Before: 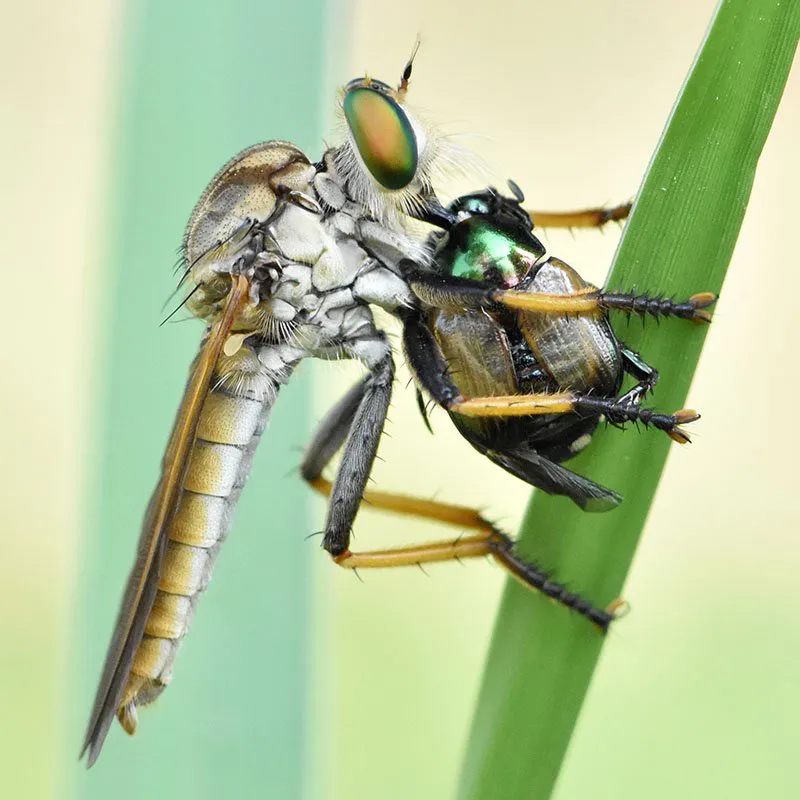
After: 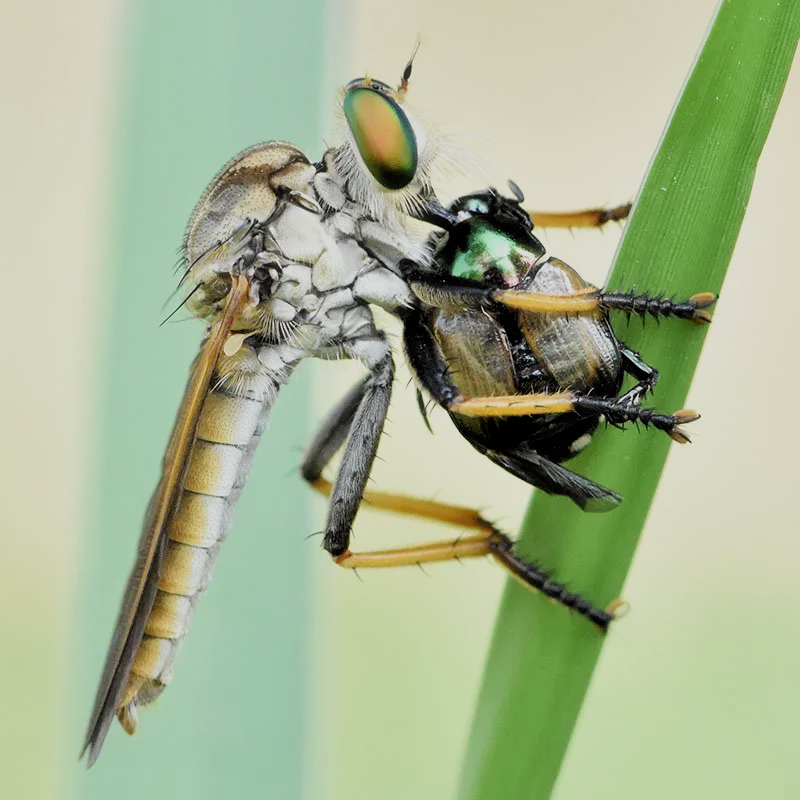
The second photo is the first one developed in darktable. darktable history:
haze removal: strength -0.05
filmic rgb: black relative exposure -5 EV, hardness 2.88, contrast 1.1, highlights saturation mix -20%
